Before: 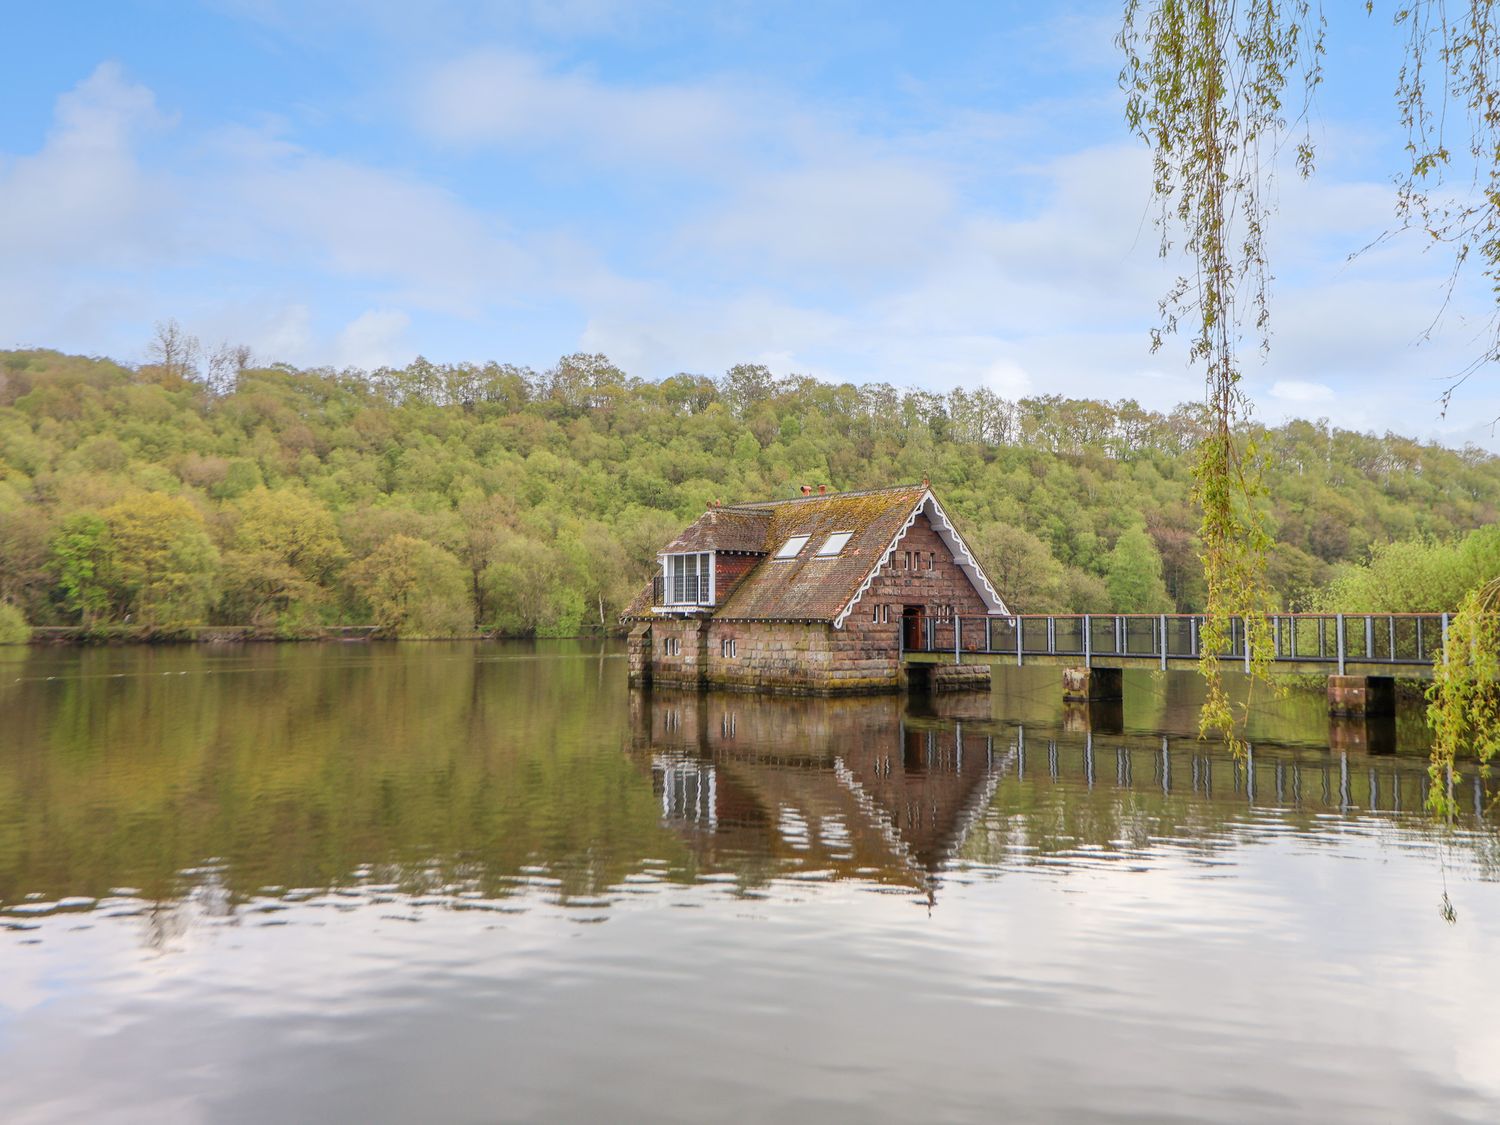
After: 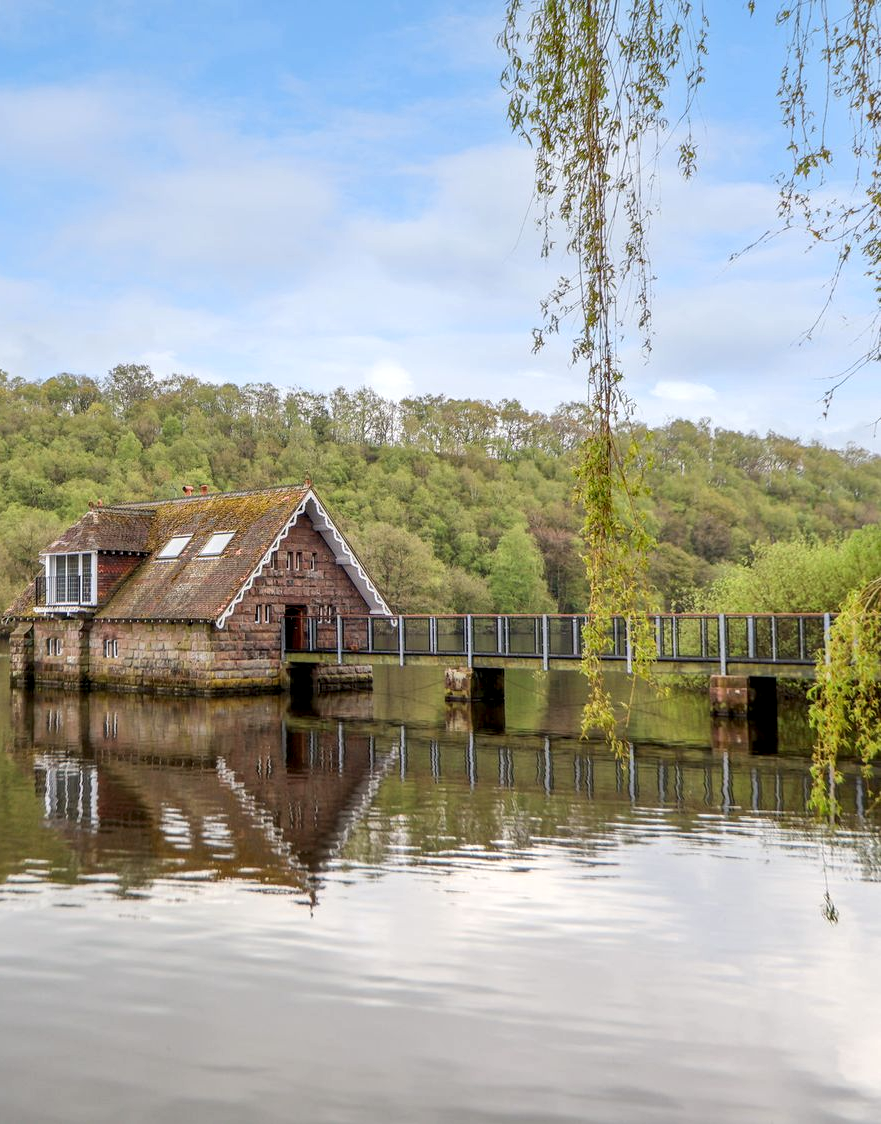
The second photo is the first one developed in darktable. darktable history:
crop: left 41.224%
local contrast: highlights 26%, shadows 76%, midtone range 0.745
